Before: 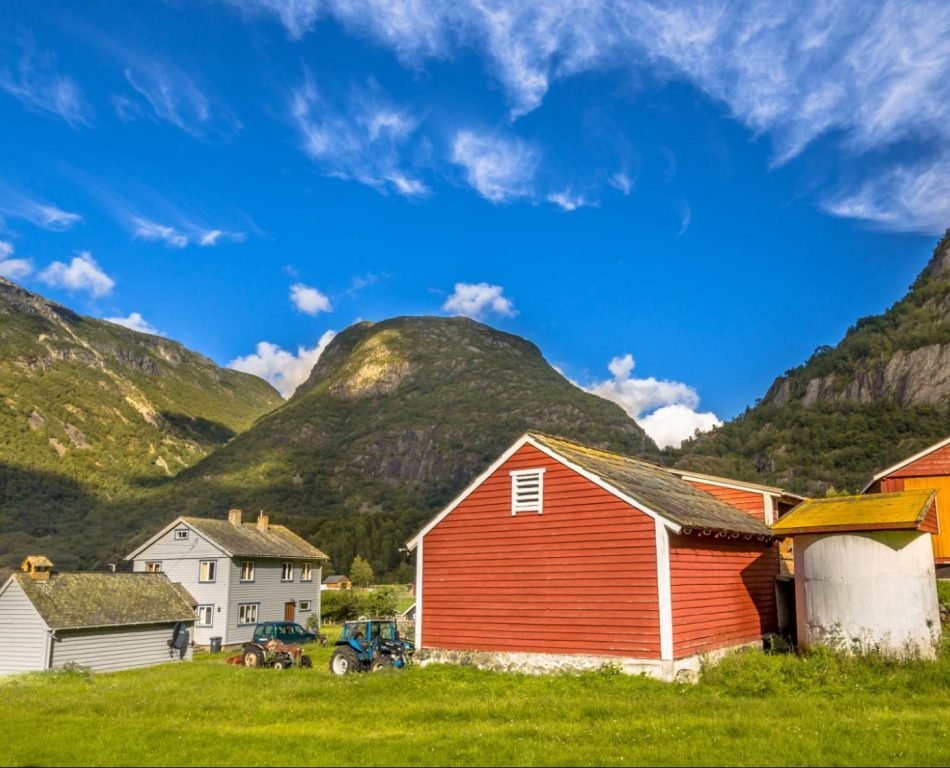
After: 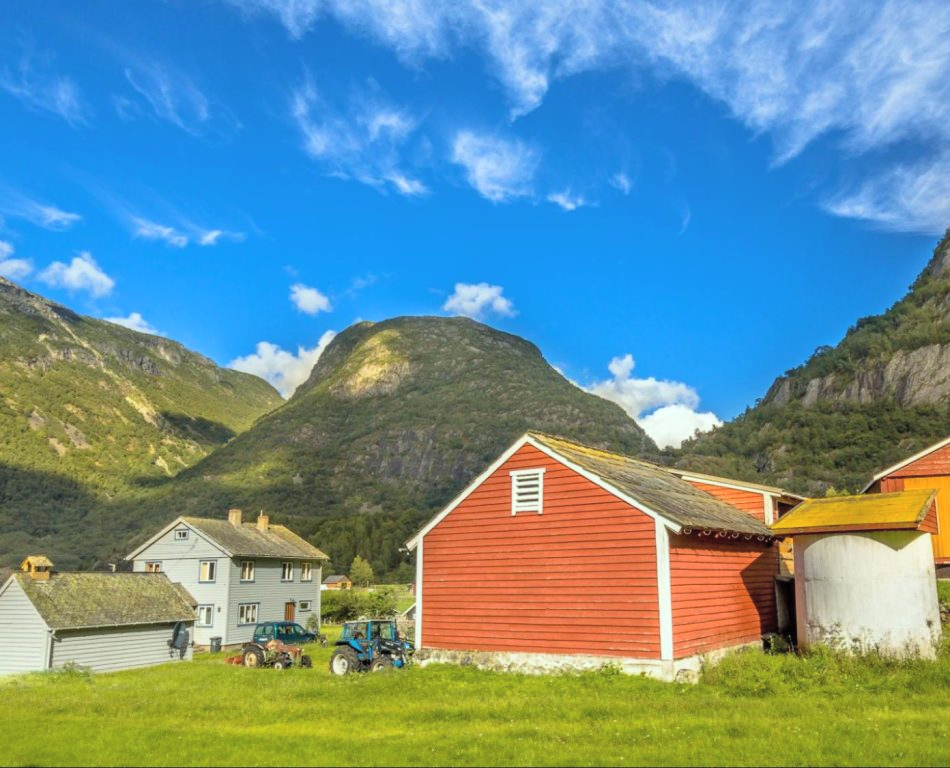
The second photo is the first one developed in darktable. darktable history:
rotate and perspective: automatic cropping original format, crop left 0, crop top 0
contrast brightness saturation: brightness 0.13
color correction: highlights a* -6.69, highlights b* 0.49
